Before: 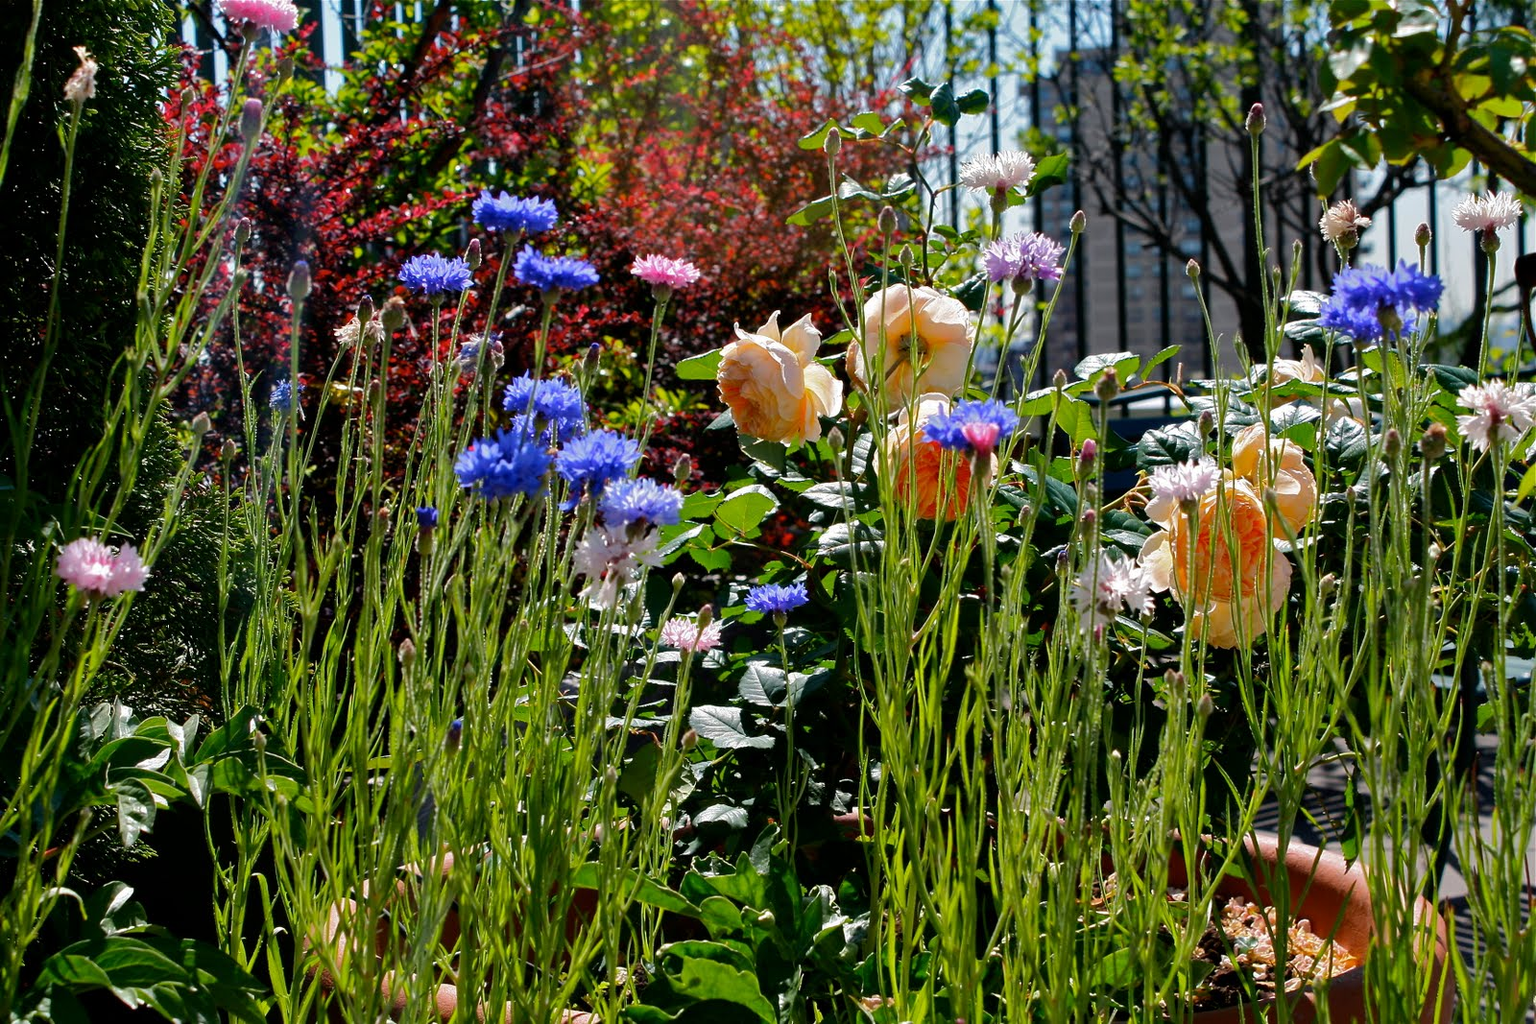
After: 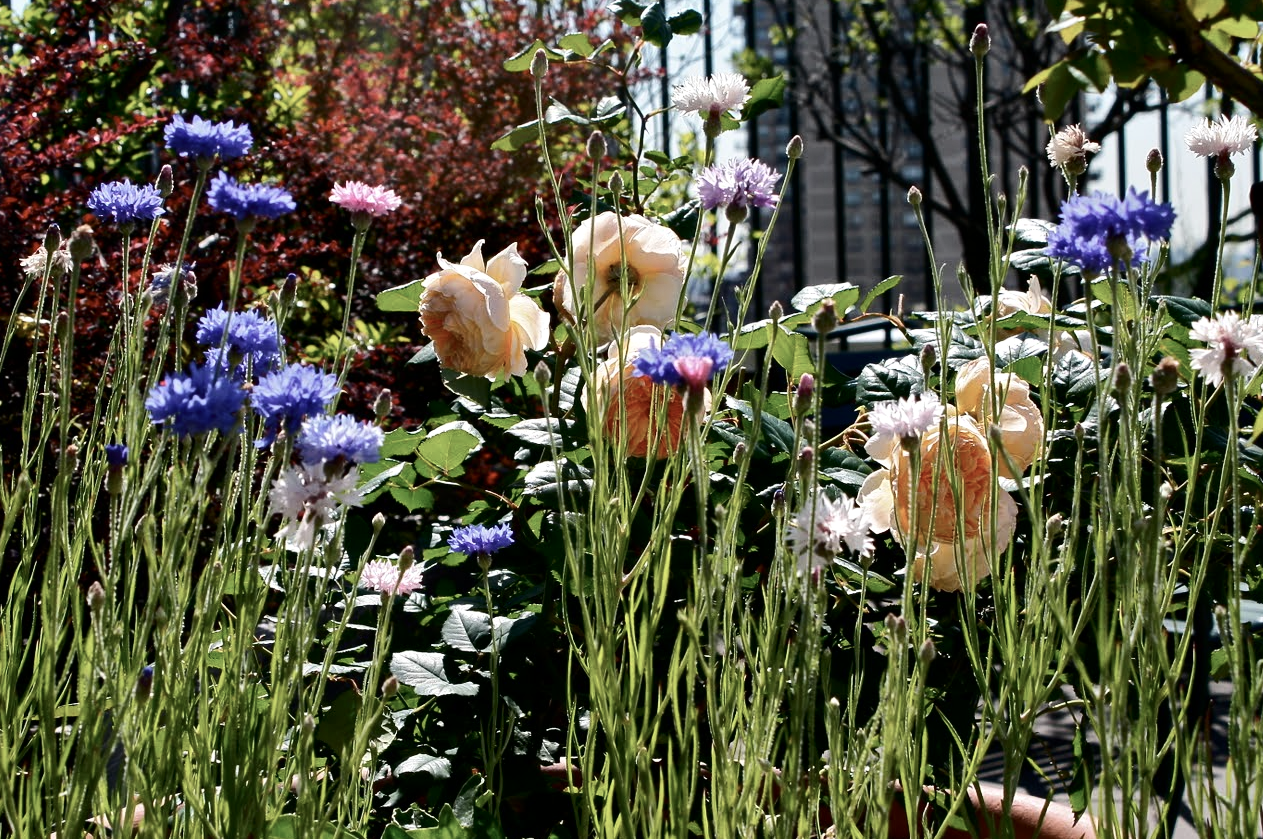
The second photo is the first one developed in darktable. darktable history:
levels: levels [0, 0.492, 0.984]
crop and rotate: left 20.515%, top 7.913%, right 0.498%, bottom 13.451%
contrast brightness saturation: contrast 0.252, saturation -0.325
